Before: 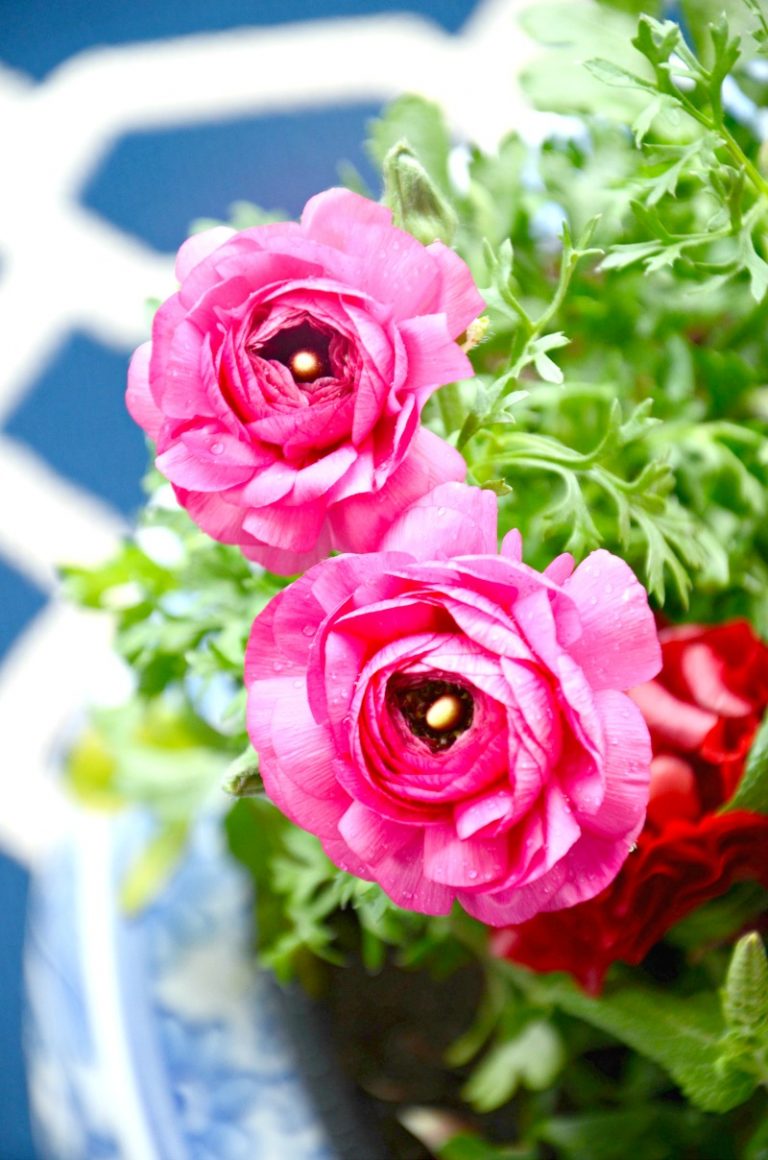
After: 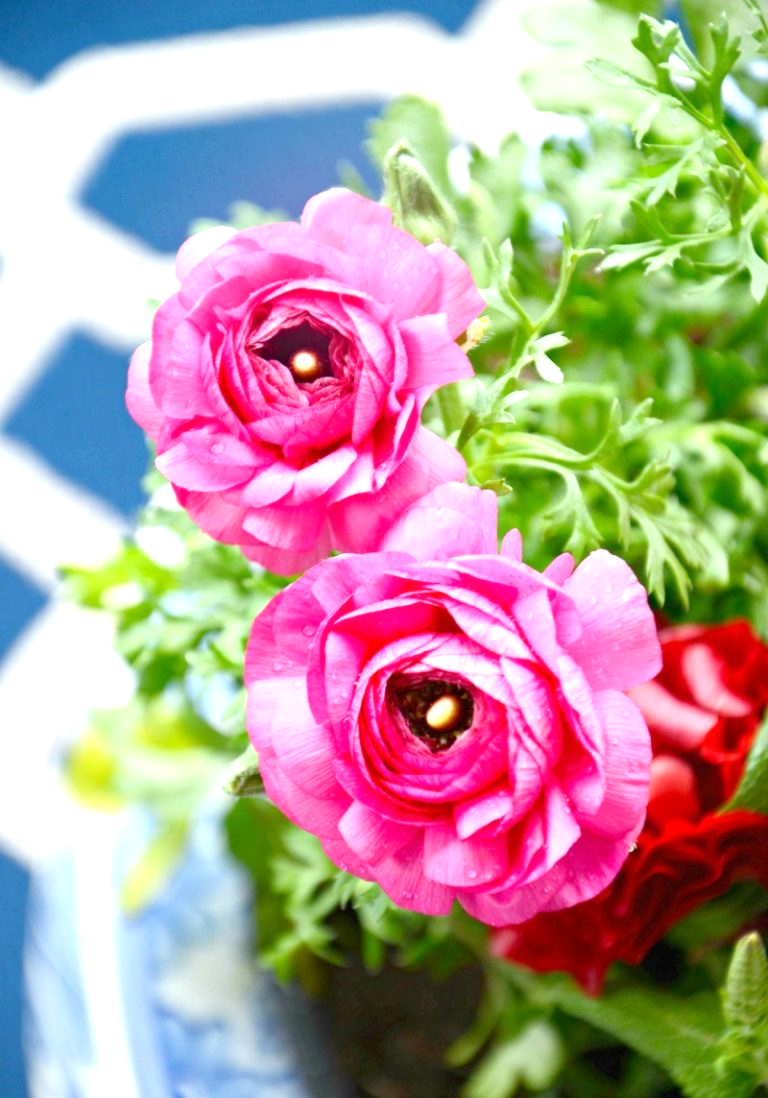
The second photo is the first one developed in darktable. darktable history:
crop and rotate: top 0.001%, bottom 5.273%
exposure: exposure 0.296 EV, compensate exposure bias true, compensate highlight preservation false
